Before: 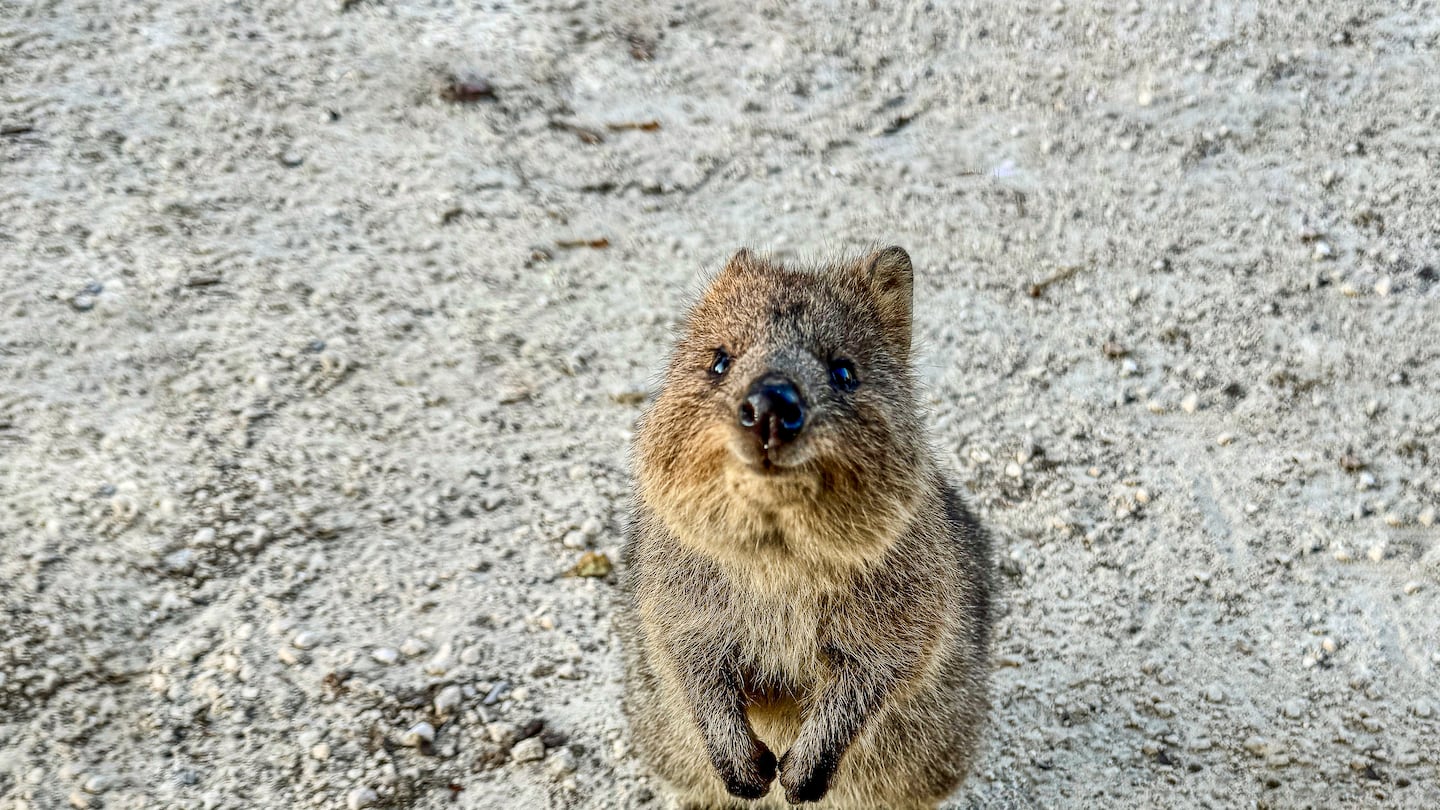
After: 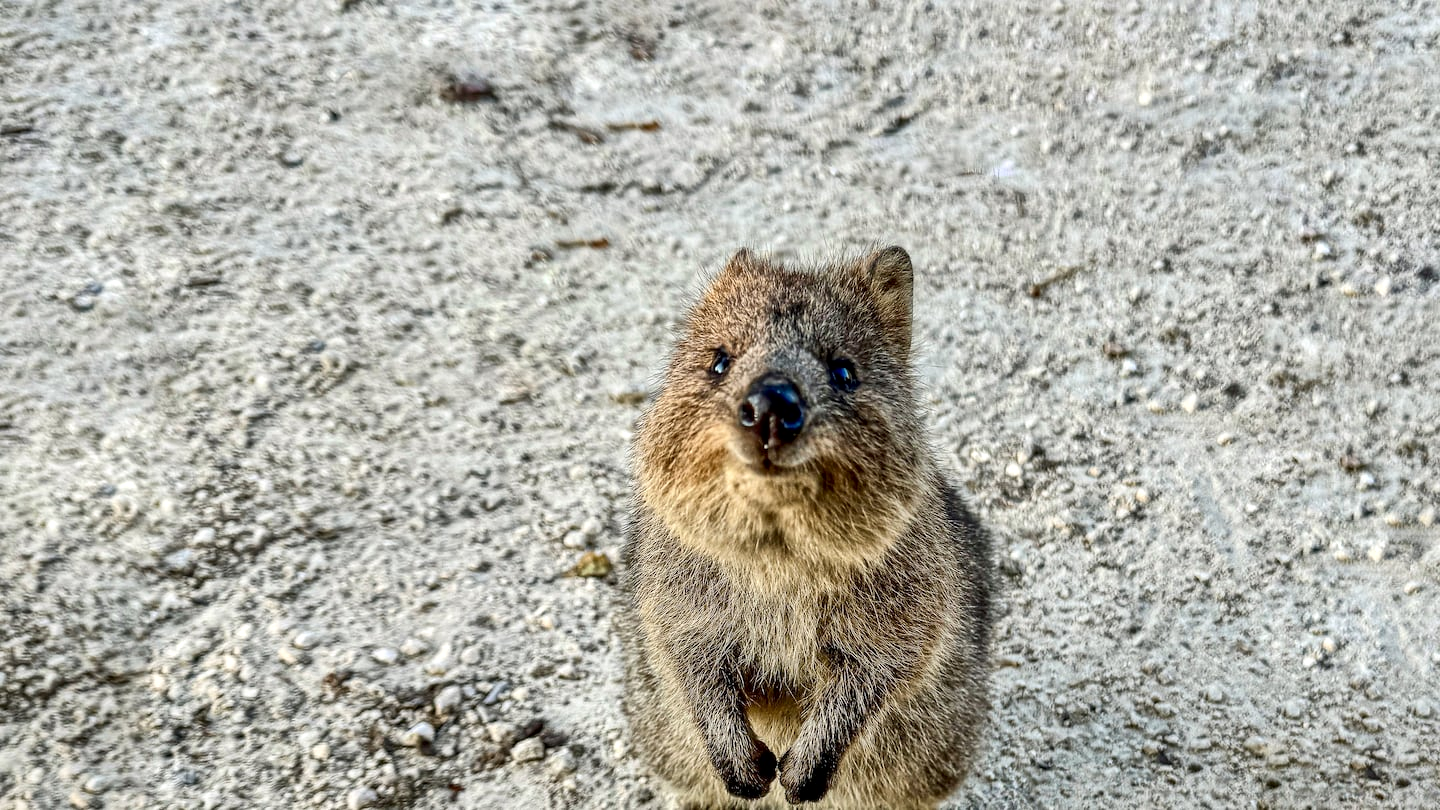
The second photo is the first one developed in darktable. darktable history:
local contrast: mode bilateral grid, contrast 30, coarseness 24, midtone range 0.2
